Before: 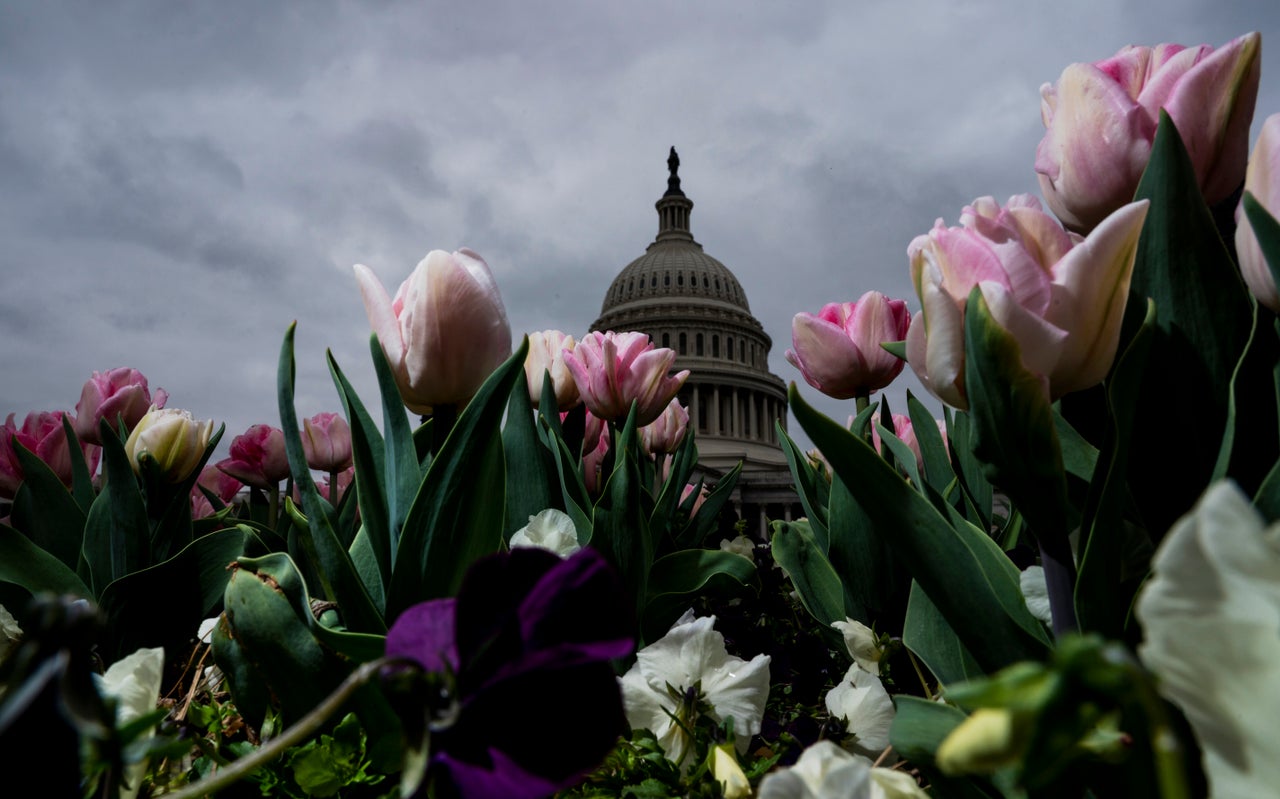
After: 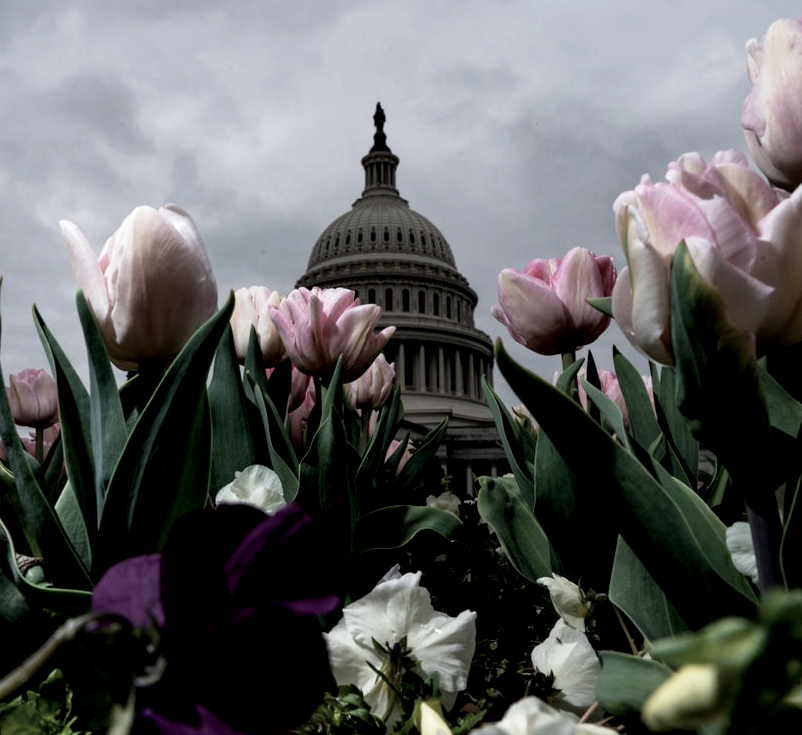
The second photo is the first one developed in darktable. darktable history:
crop and rotate: left 22.986%, top 5.625%, right 14.298%, bottom 2.349%
exposure: black level correction 0.004, exposure 0.421 EV, compensate highlight preservation false
color correction: highlights b* 0.062, saturation 0.531
